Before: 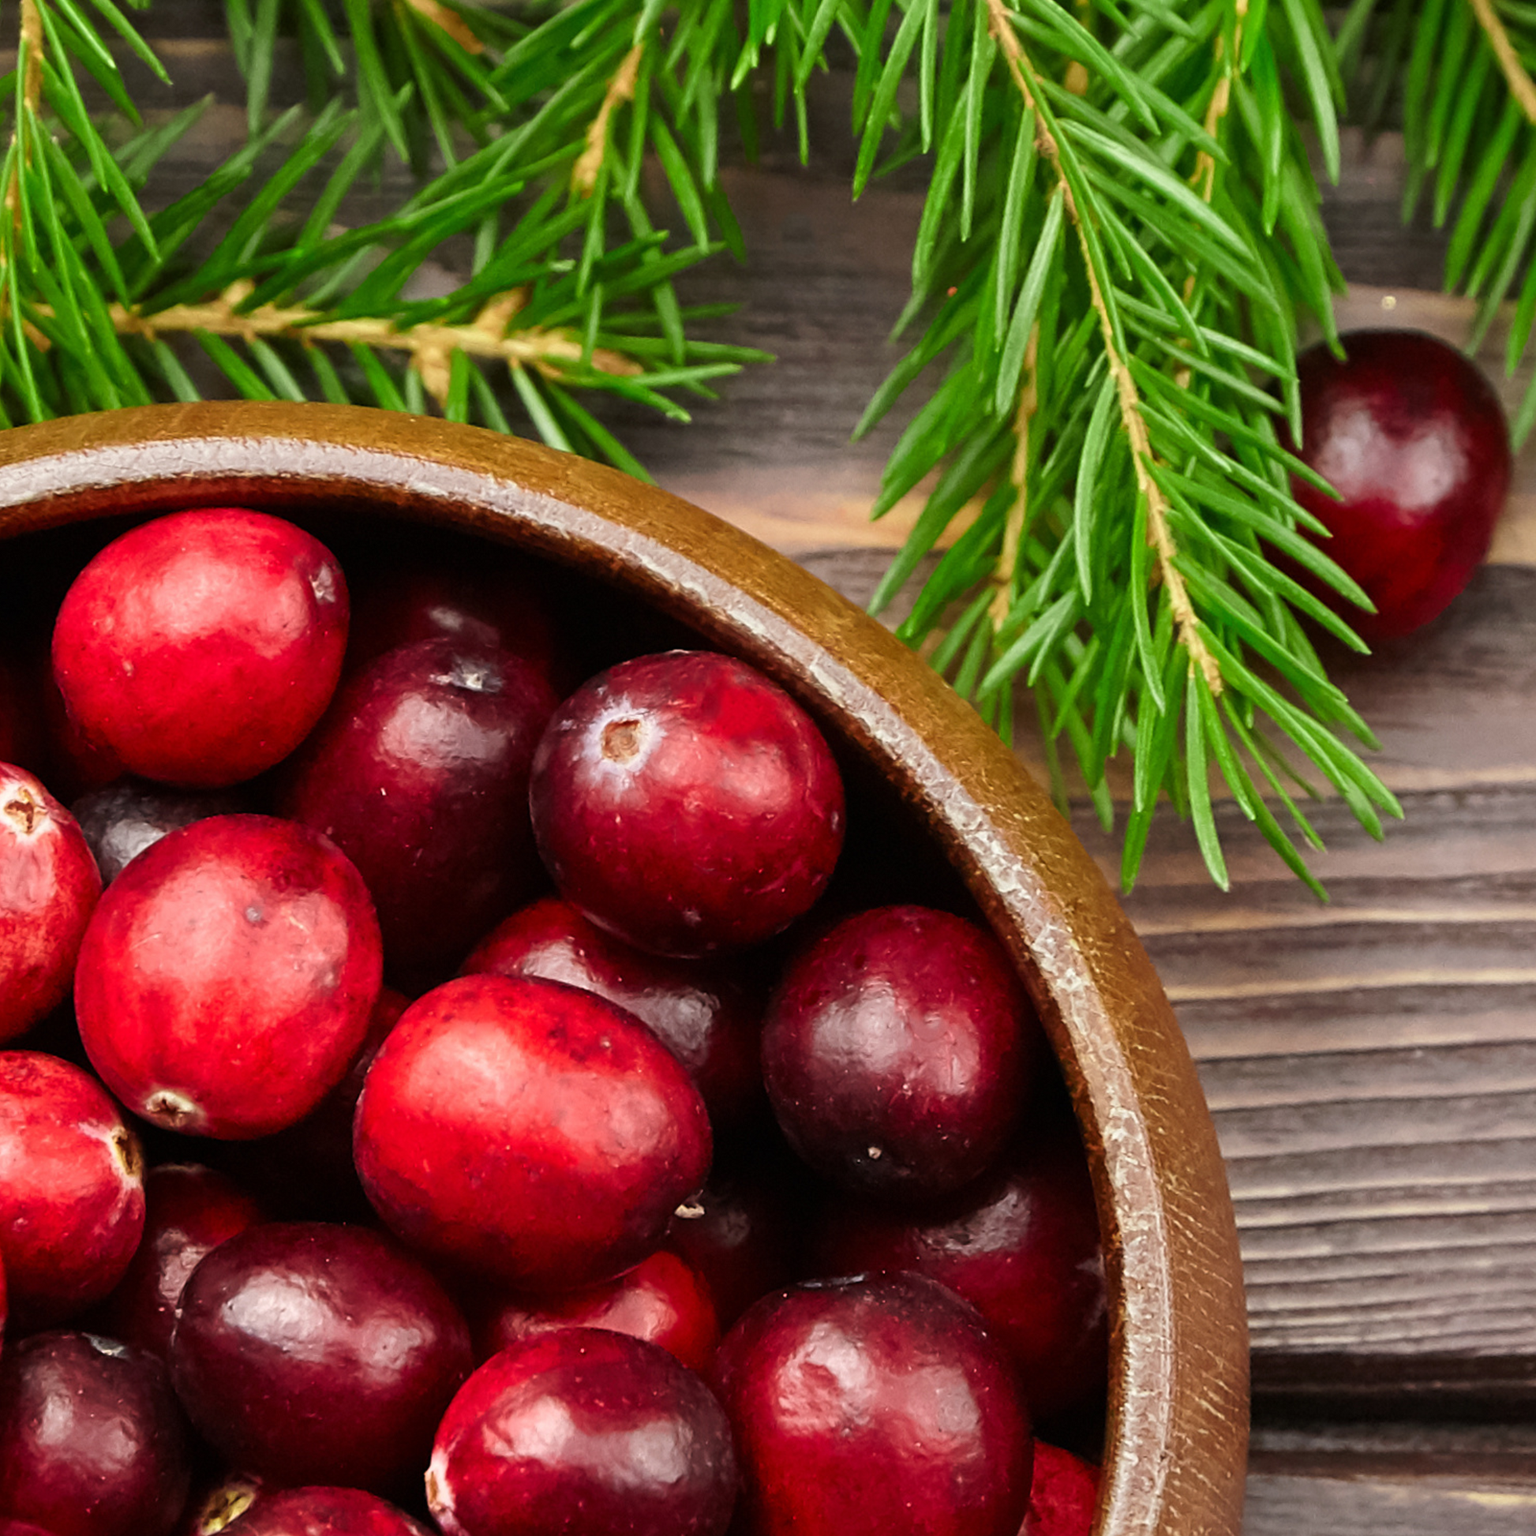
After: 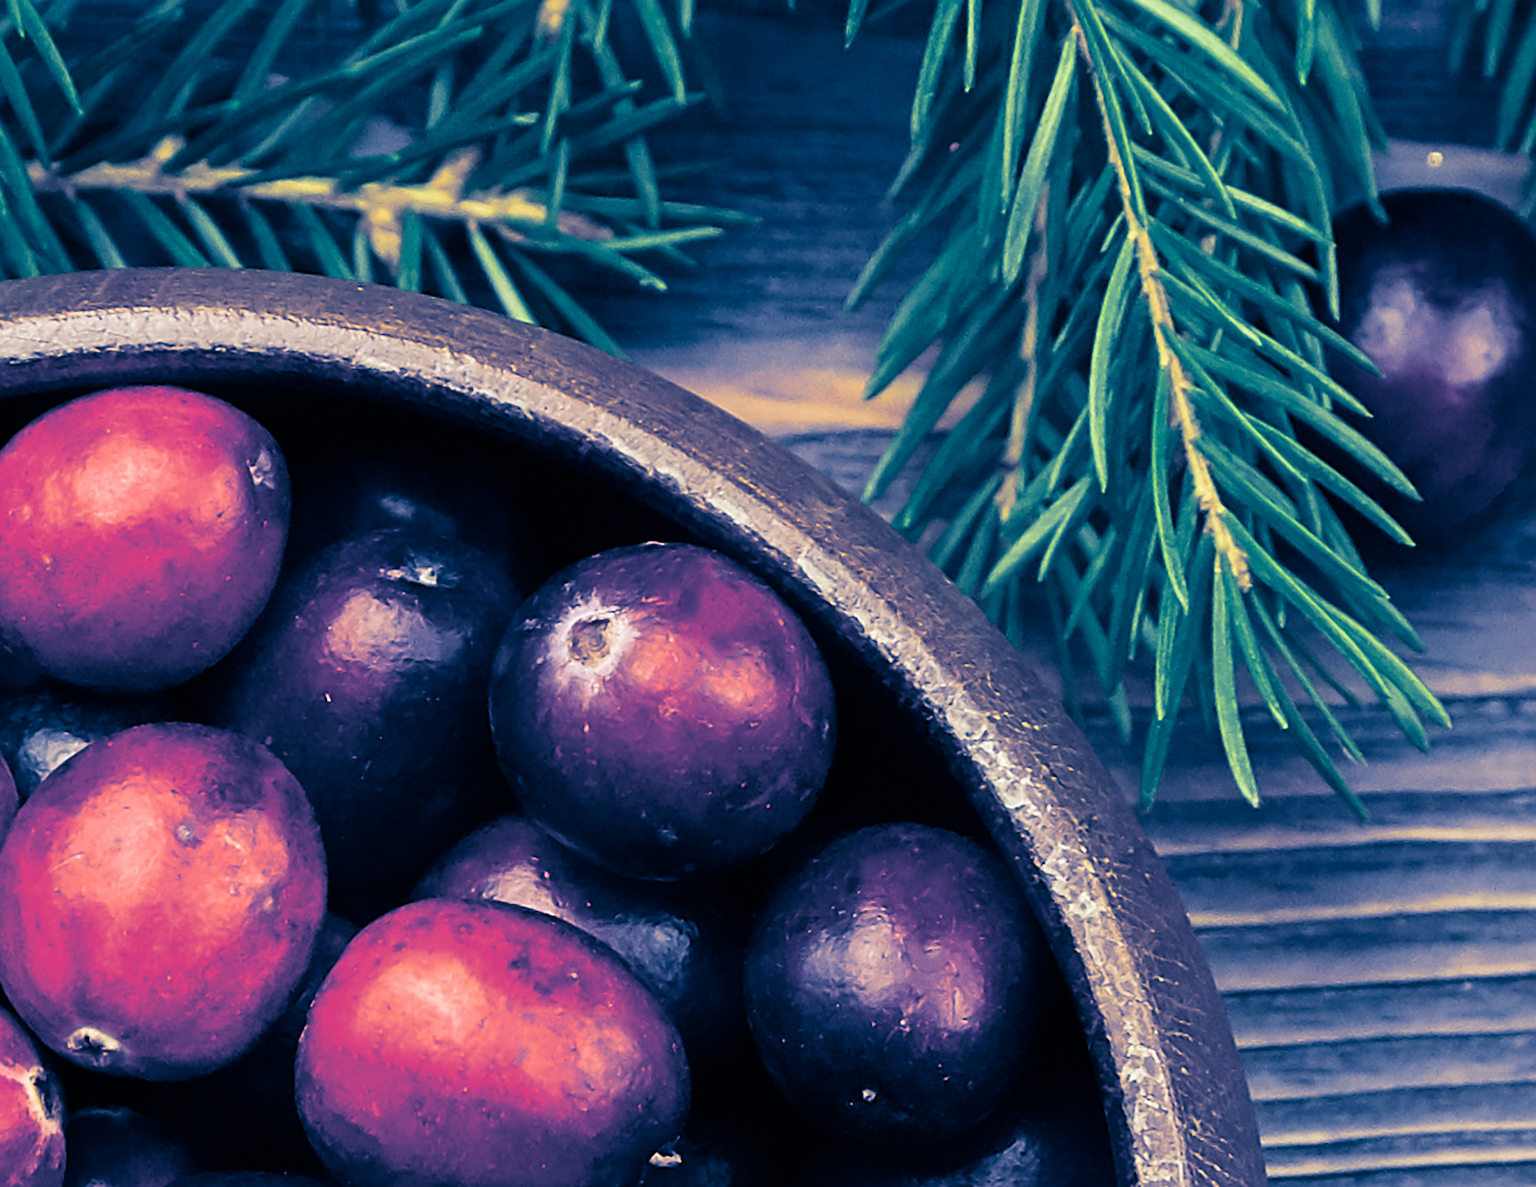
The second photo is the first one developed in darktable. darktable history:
split-toning: shadows › hue 226.8°, shadows › saturation 1, highlights › saturation 0, balance -61.41
sharpen: on, module defaults
crop: left 5.596%, top 10.314%, right 3.534%, bottom 19.395%
